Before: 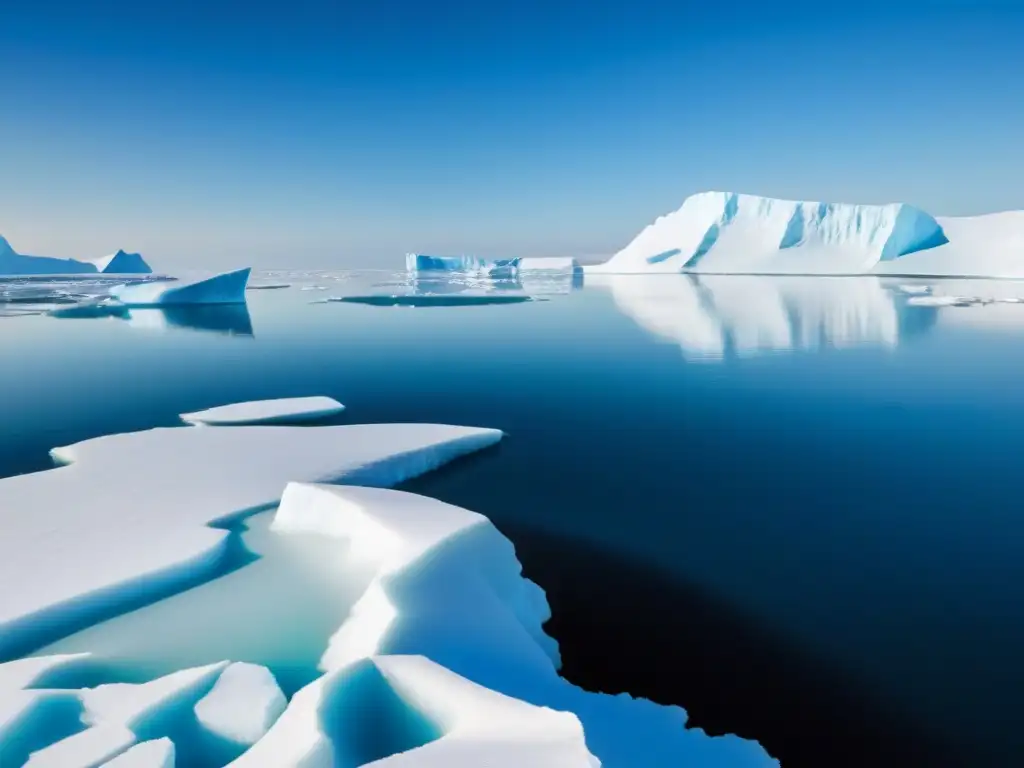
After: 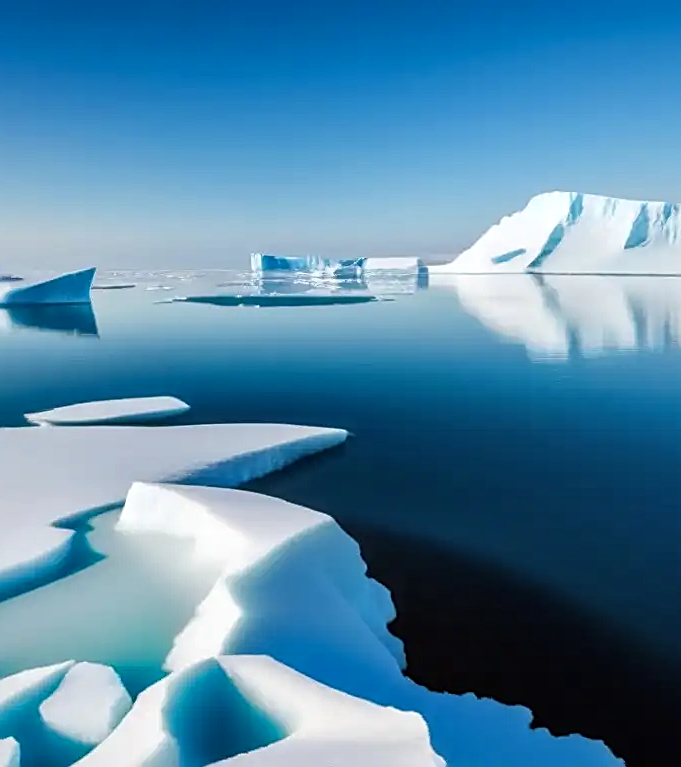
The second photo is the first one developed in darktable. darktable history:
crop and rotate: left 15.169%, right 18.314%
sharpen: on, module defaults
local contrast: on, module defaults
